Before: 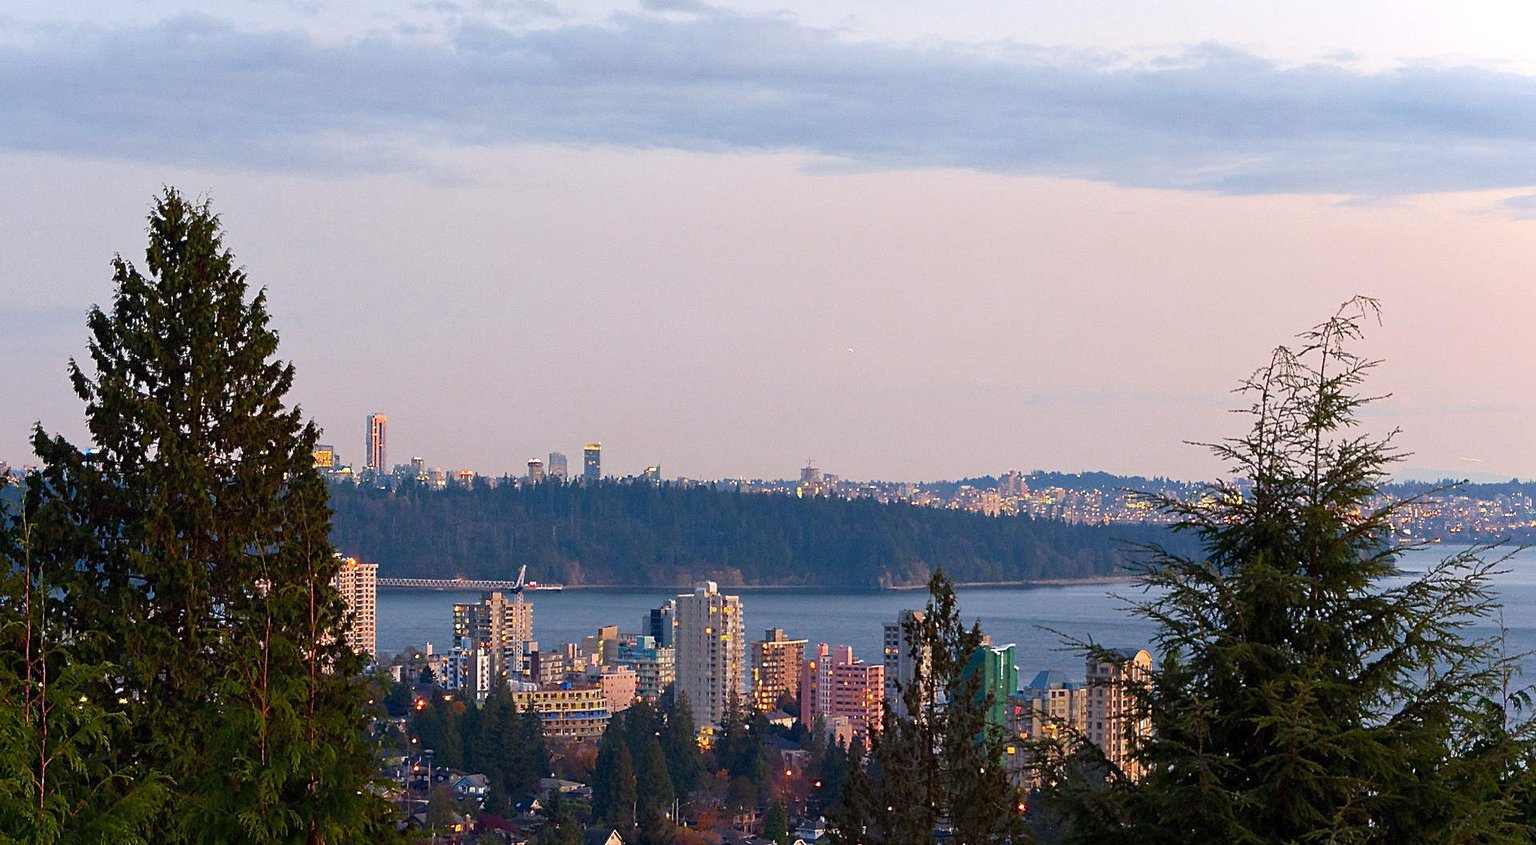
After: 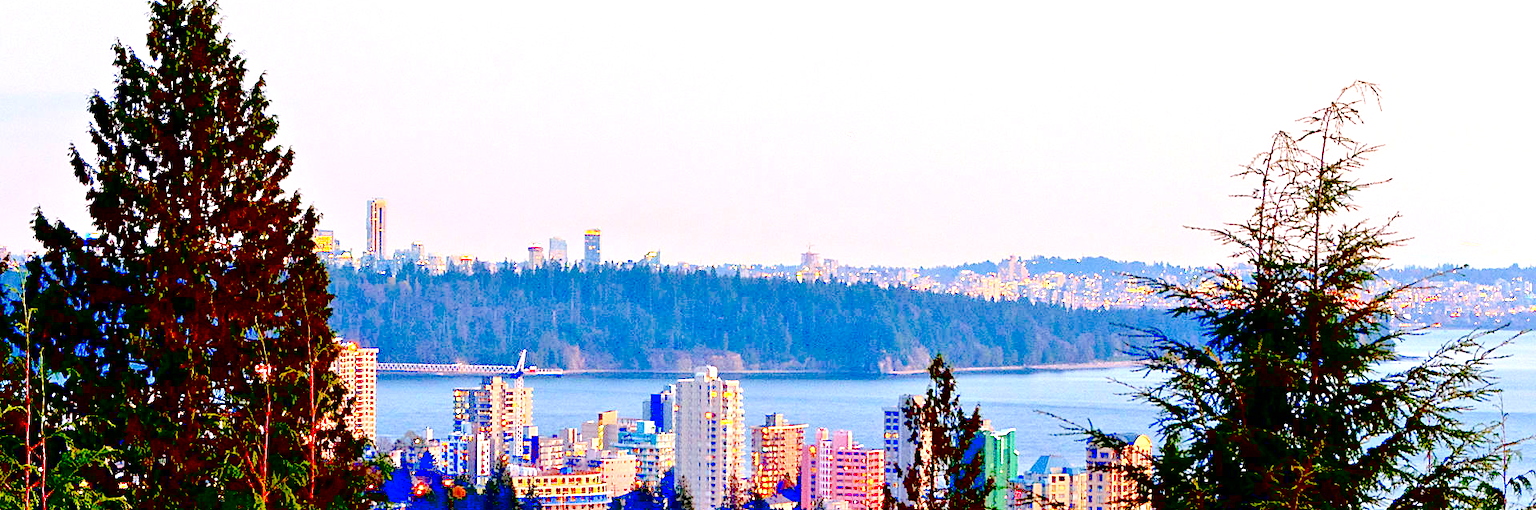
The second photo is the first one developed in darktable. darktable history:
exposure: black level correction 0.034, exposure 0.908 EV, compensate exposure bias true, compensate highlight preservation false
contrast brightness saturation: contrast 0.137, brightness 0.211
tone equalizer: -8 EV 1.96 EV, -7 EV 1.97 EV, -6 EV 1.97 EV, -5 EV 1.99 EV, -4 EV 1.96 EV, -3 EV 1.48 EV, -2 EV 0.972 EV, -1 EV 0.494 EV, mask exposure compensation -0.495 EV
crop and rotate: top 25.523%, bottom 14.005%
